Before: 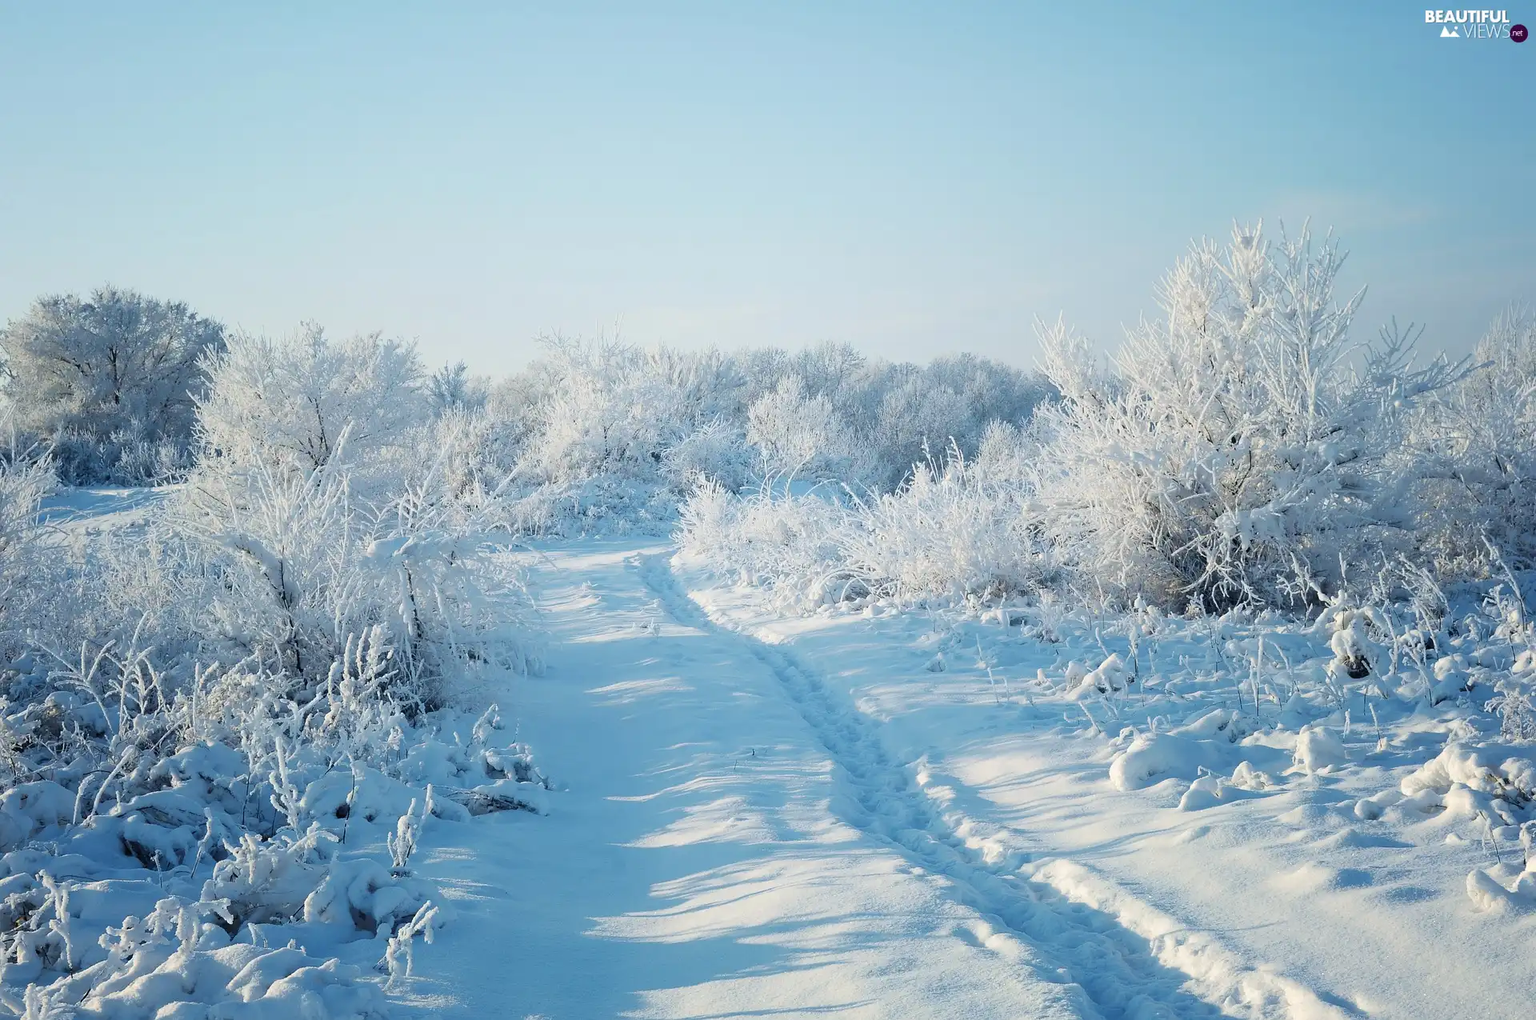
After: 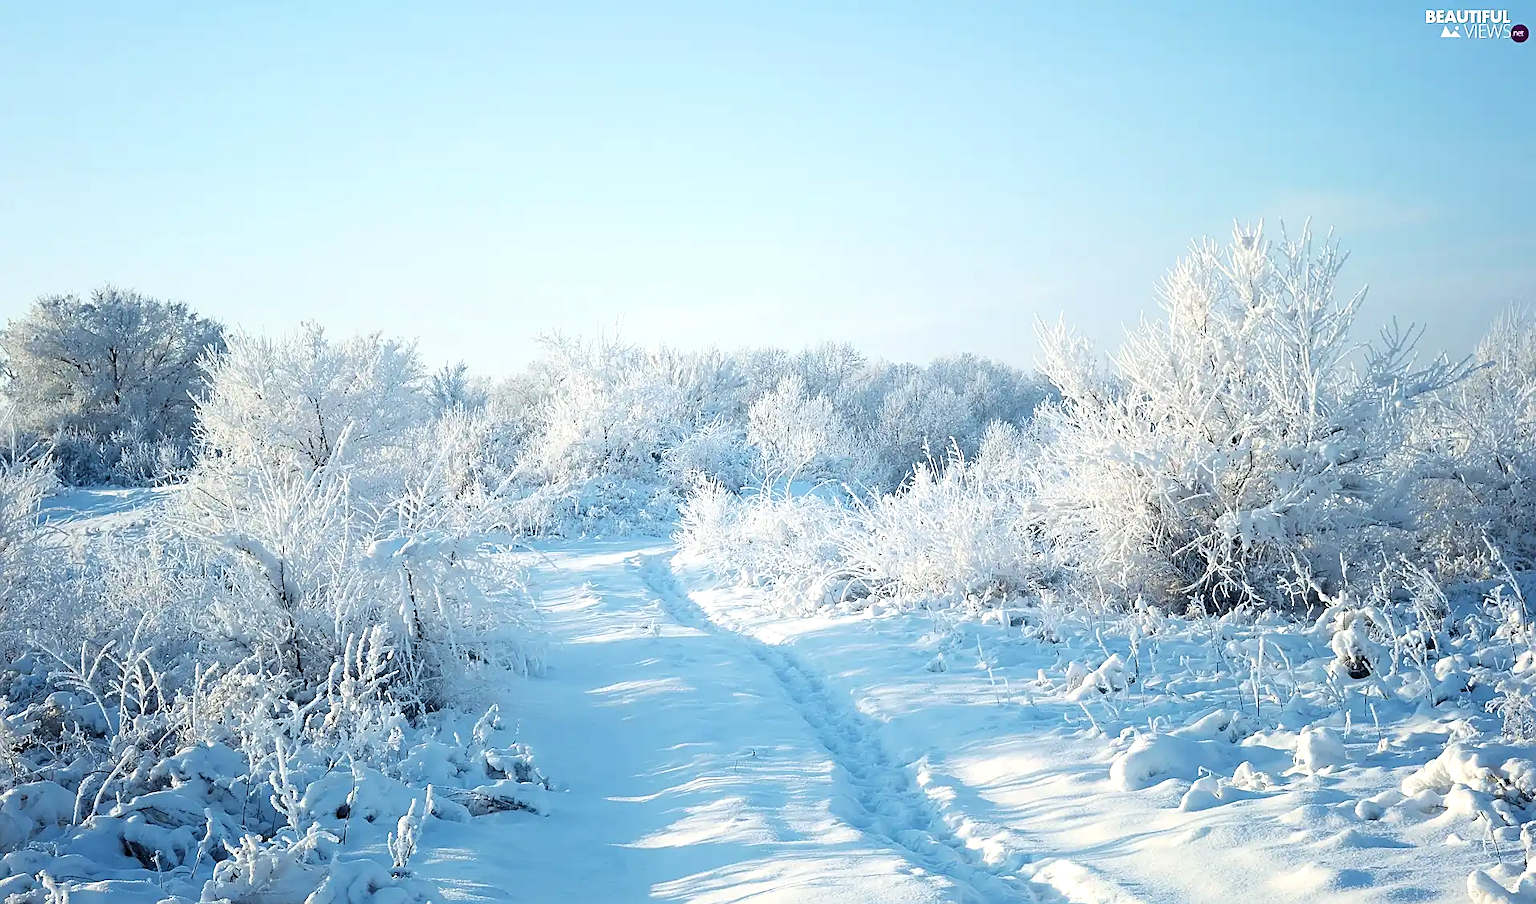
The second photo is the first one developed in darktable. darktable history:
tone equalizer: -8 EV -0.394 EV, -7 EV -0.377 EV, -6 EV -0.334 EV, -5 EV -0.207 EV, -3 EV 0.222 EV, -2 EV 0.304 EV, -1 EV 0.398 EV, +0 EV 0.443 EV
crop and rotate: top 0%, bottom 11.367%
sharpen: on, module defaults
